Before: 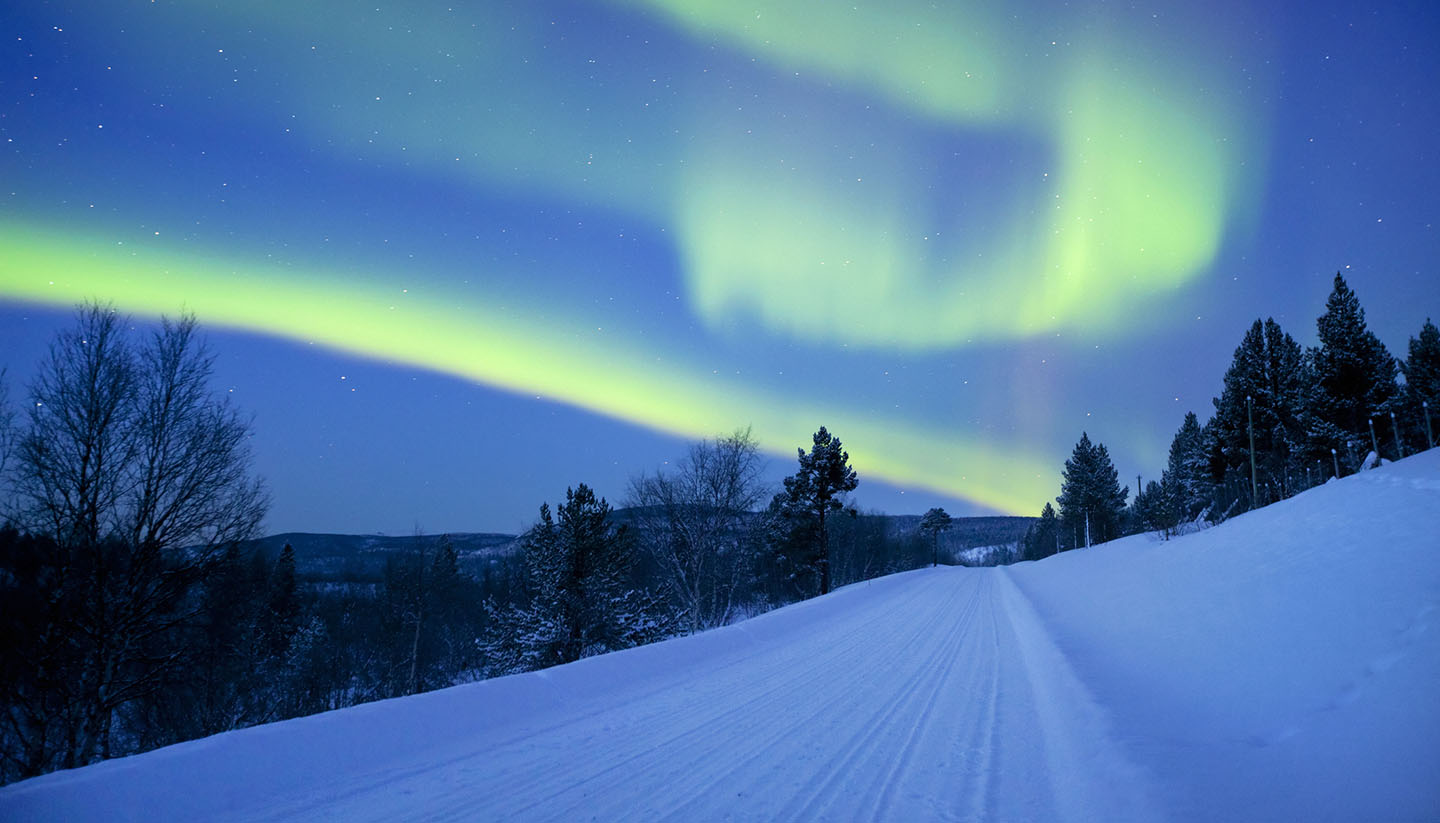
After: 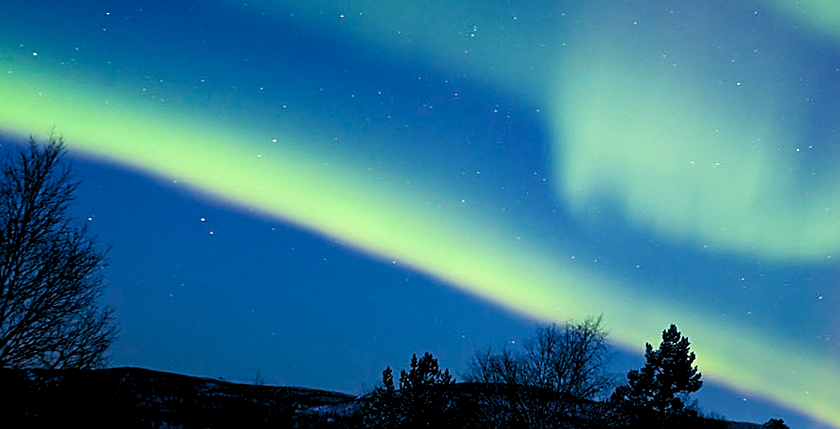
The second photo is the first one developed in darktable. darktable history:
crop and rotate: angle -6.78°, left 2.269%, top 6.783%, right 27.738%, bottom 30.634%
sharpen: on, module defaults
tone equalizer: on, module defaults
levels: levels [0.116, 0.574, 1]
color balance rgb: perceptual saturation grading › global saturation 20%, perceptual saturation grading › highlights -25.177%, perceptual saturation grading › shadows 24.196%
